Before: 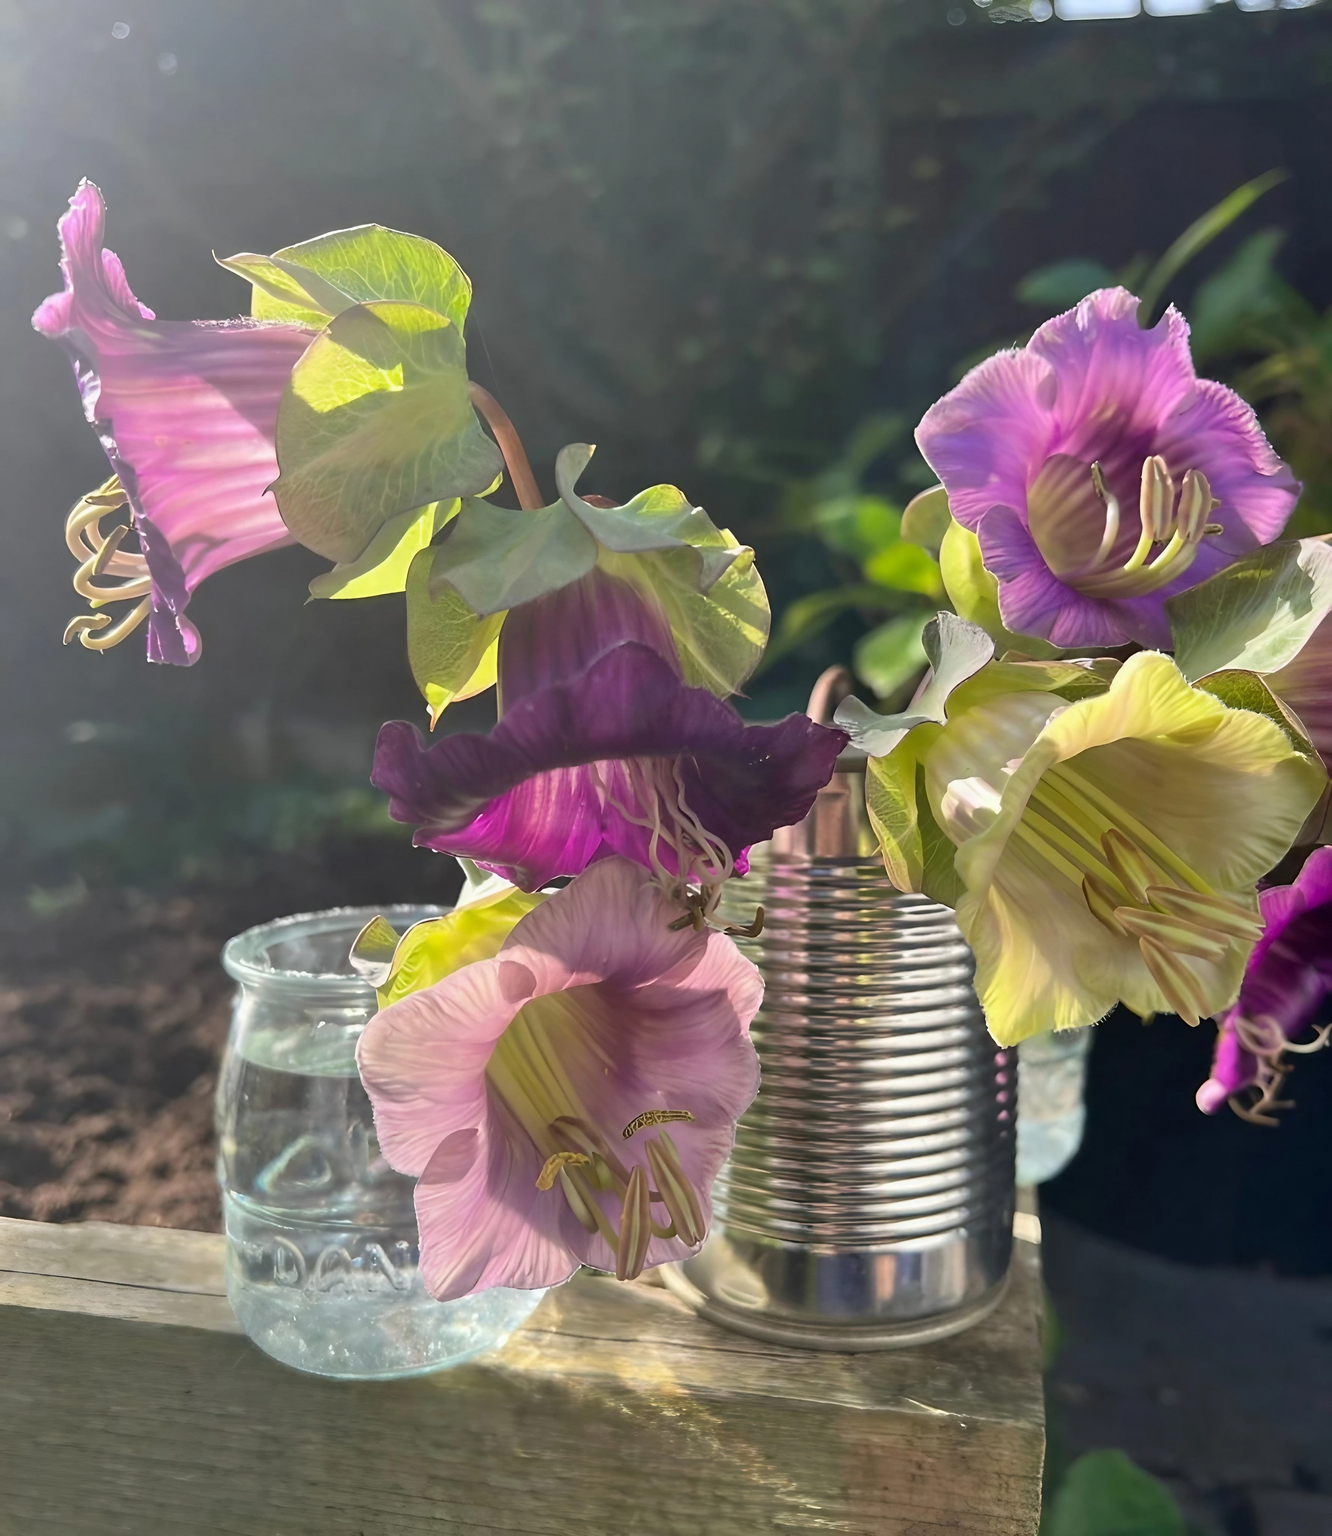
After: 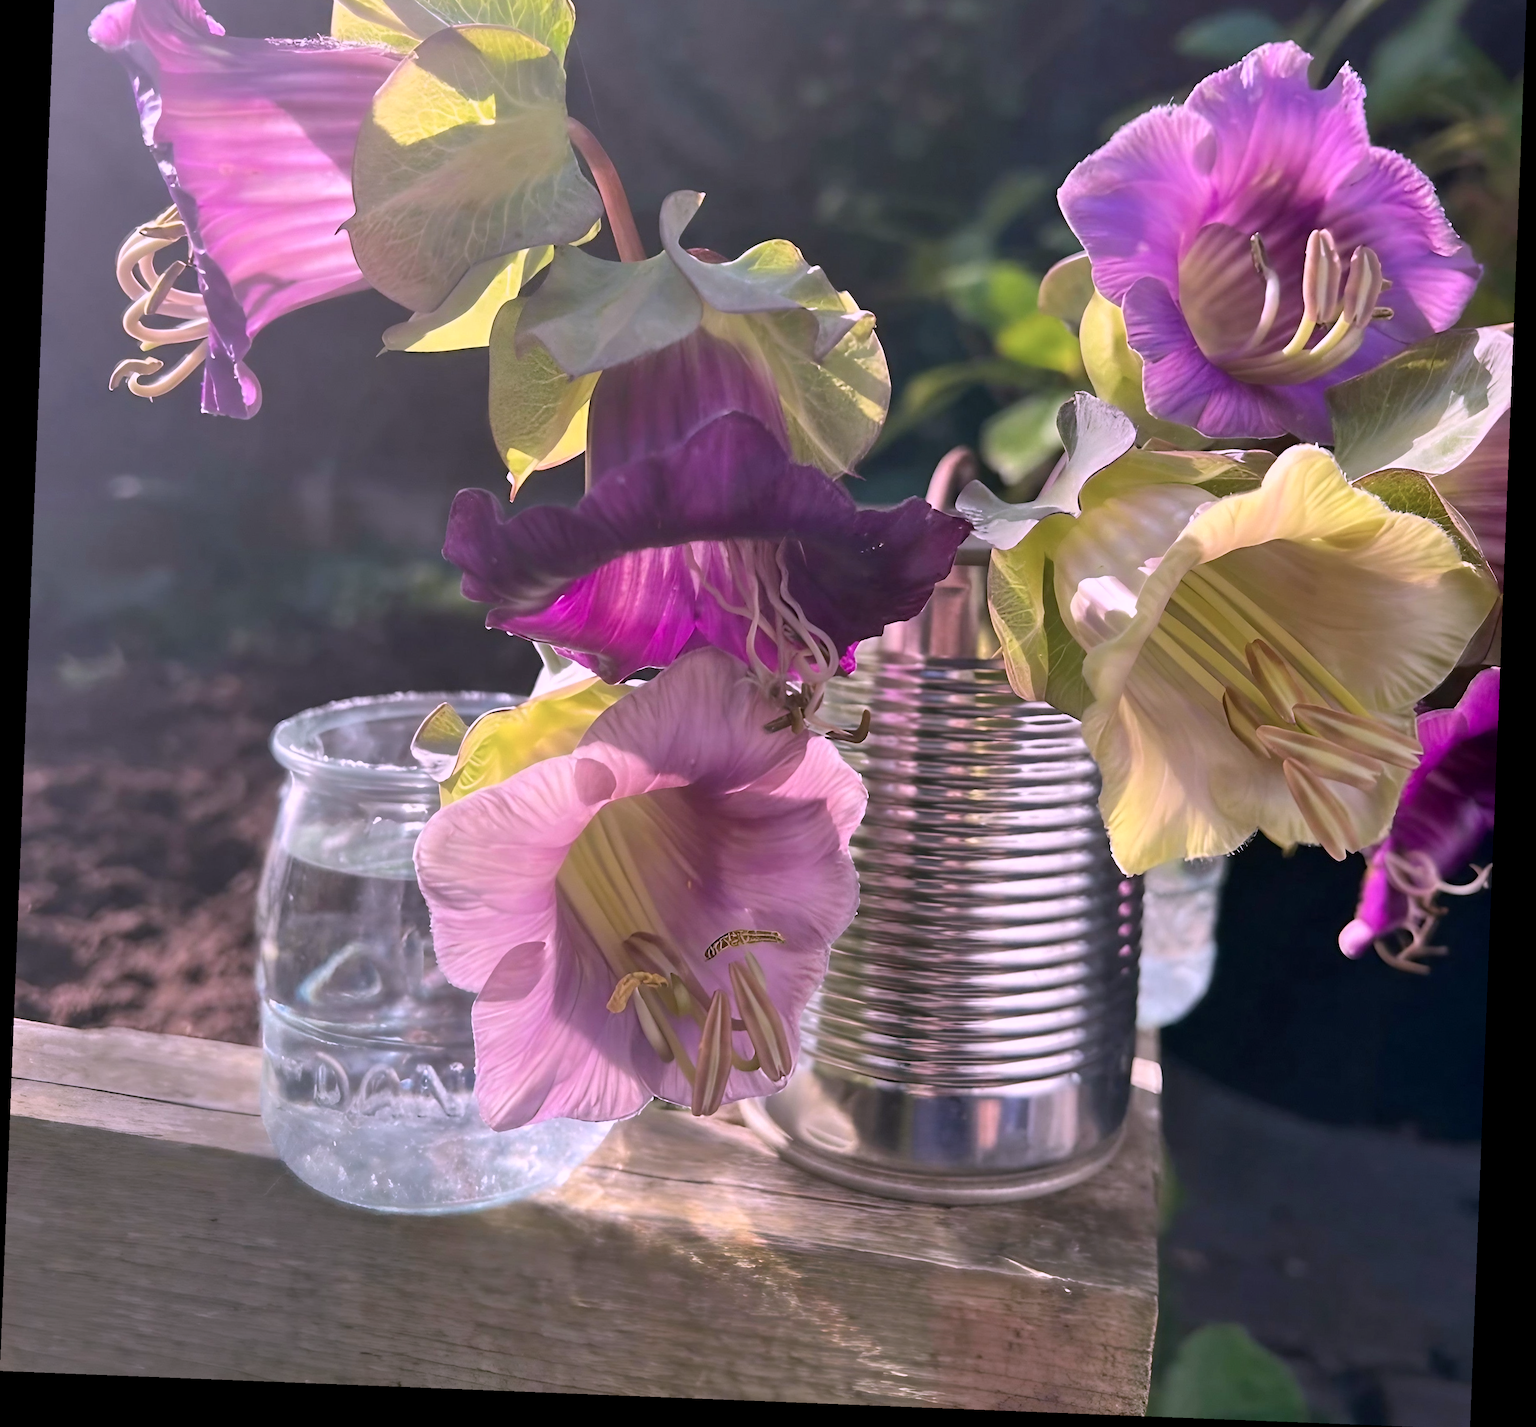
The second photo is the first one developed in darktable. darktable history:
rotate and perspective: rotation 2.27°, automatic cropping off
crop and rotate: top 18.507%
exposure: black level correction 0.002, compensate highlight preservation false
color correction: highlights a* 15.46, highlights b* -20.56
